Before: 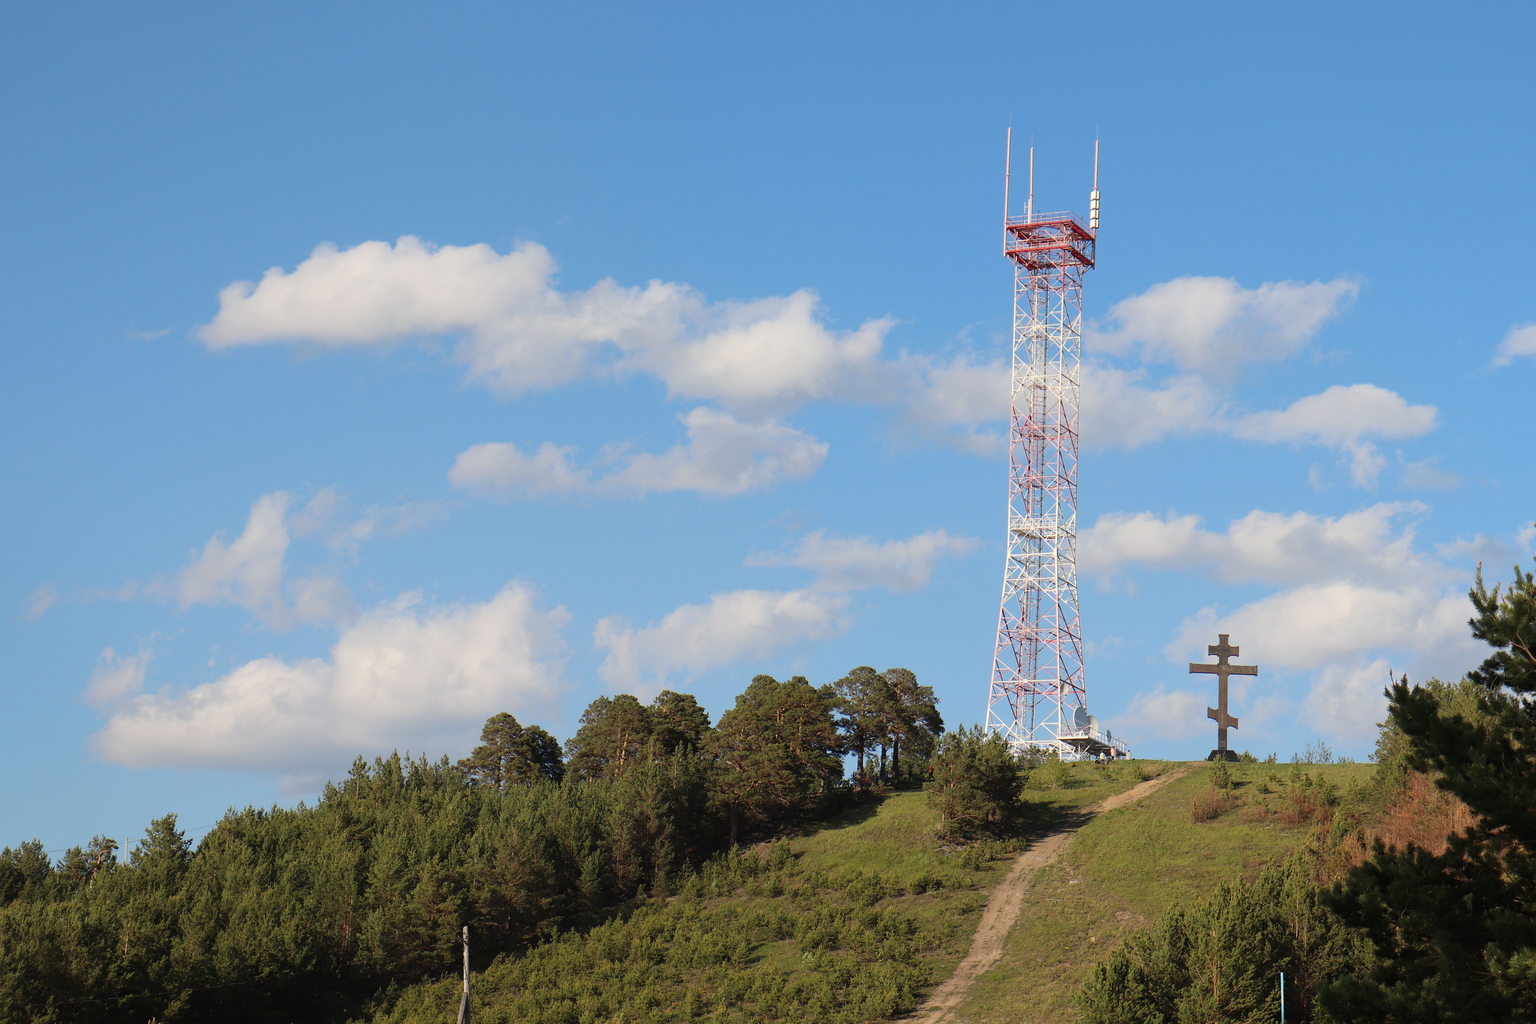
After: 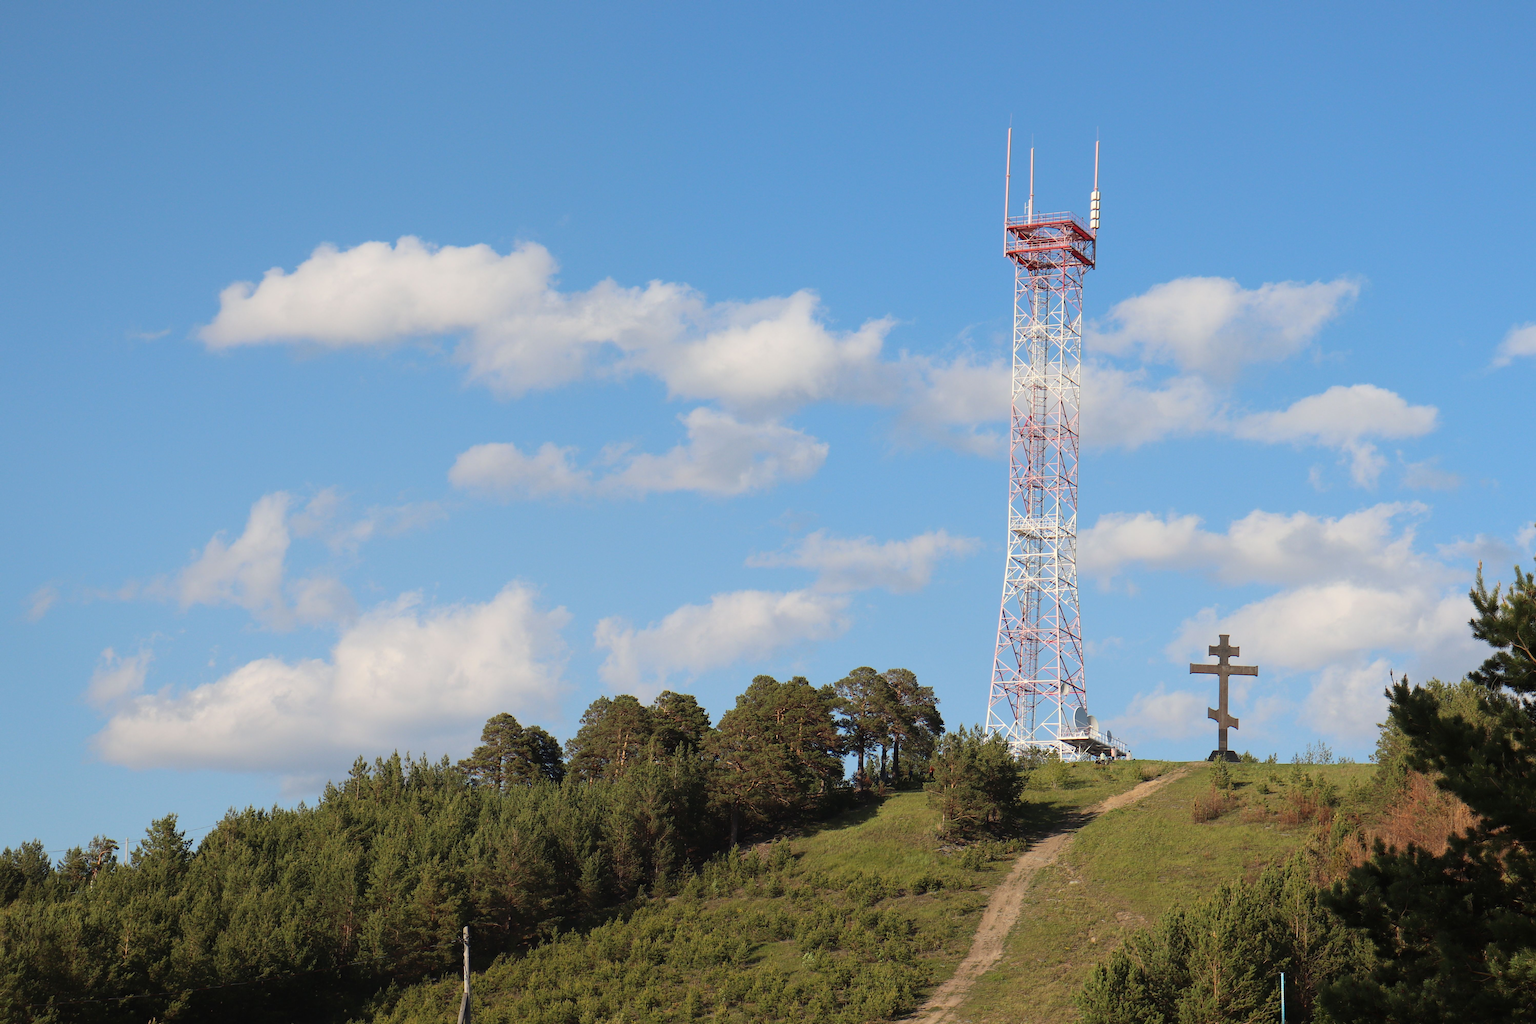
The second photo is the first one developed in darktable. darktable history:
exposure: exposure 0.02 EV, compensate highlight preservation false
